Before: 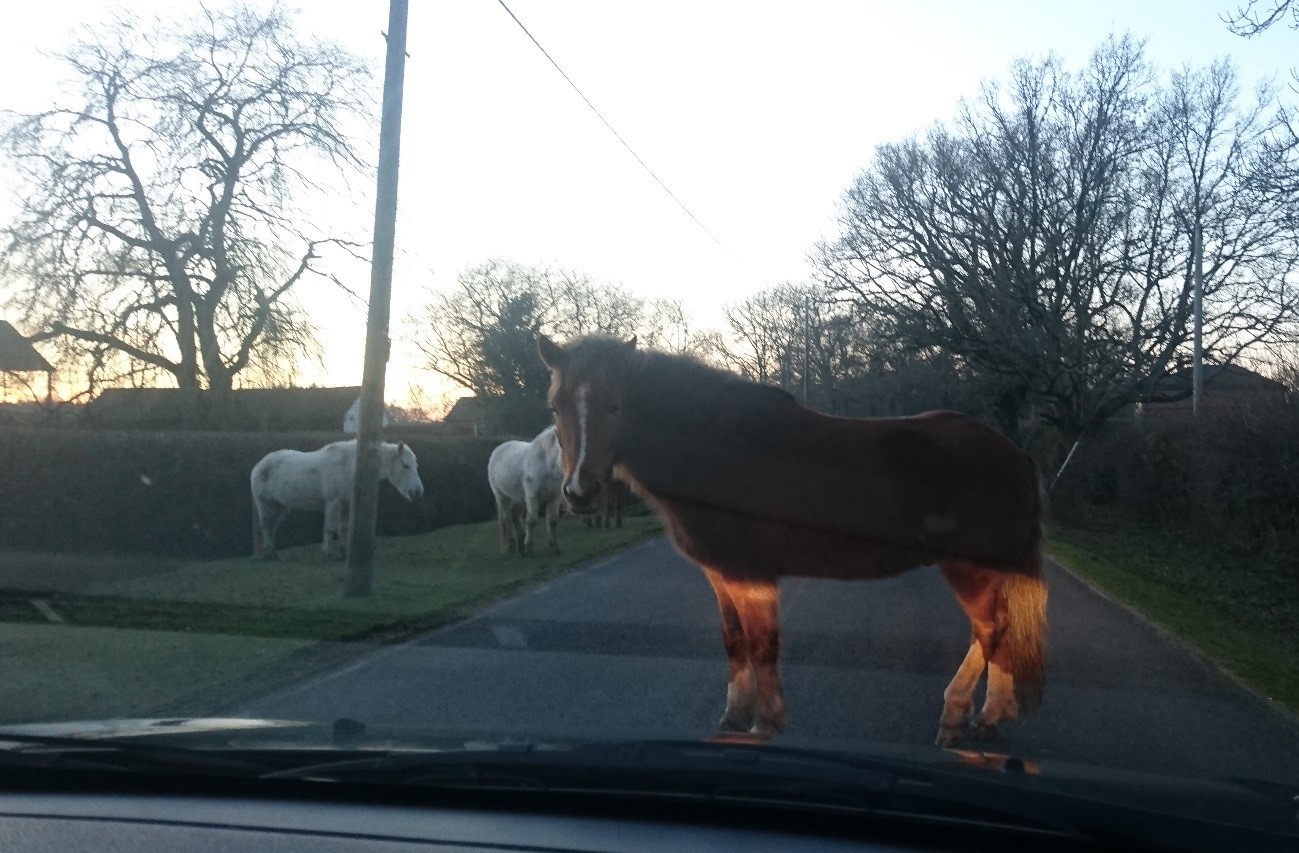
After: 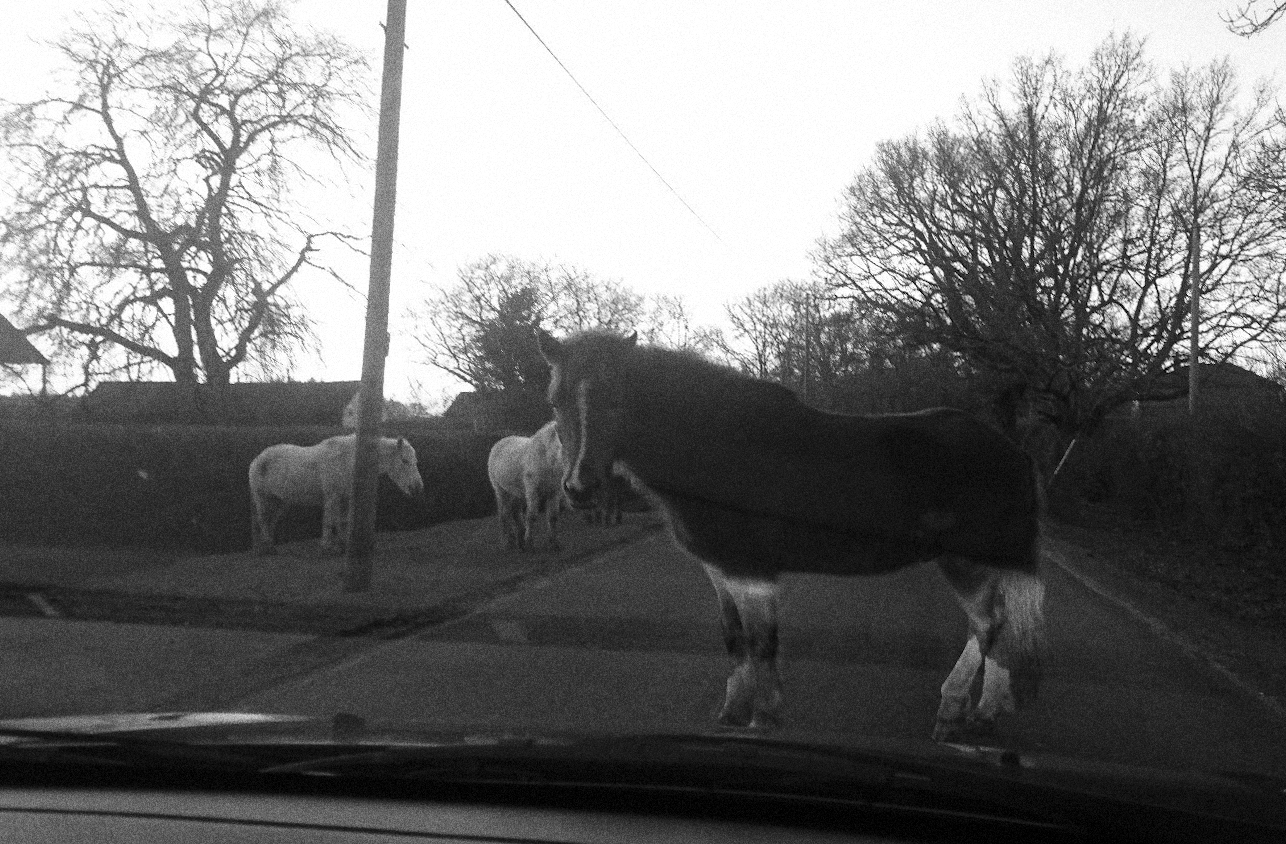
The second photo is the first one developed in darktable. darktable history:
contrast brightness saturation: contrast 0.03, brightness -0.04
monochrome: on, module defaults
rotate and perspective: rotation 0.174°, lens shift (vertical) 0.013, lens shift (horizontal) 0.019, shear 0.001, automatic cropping original format, crop left 0.007, crop right 0.991, crop top 0.016, crop bottom 0.997
grain: coarseness 14.49 ISO, strength 48.04%, mid-tones bias 35%
